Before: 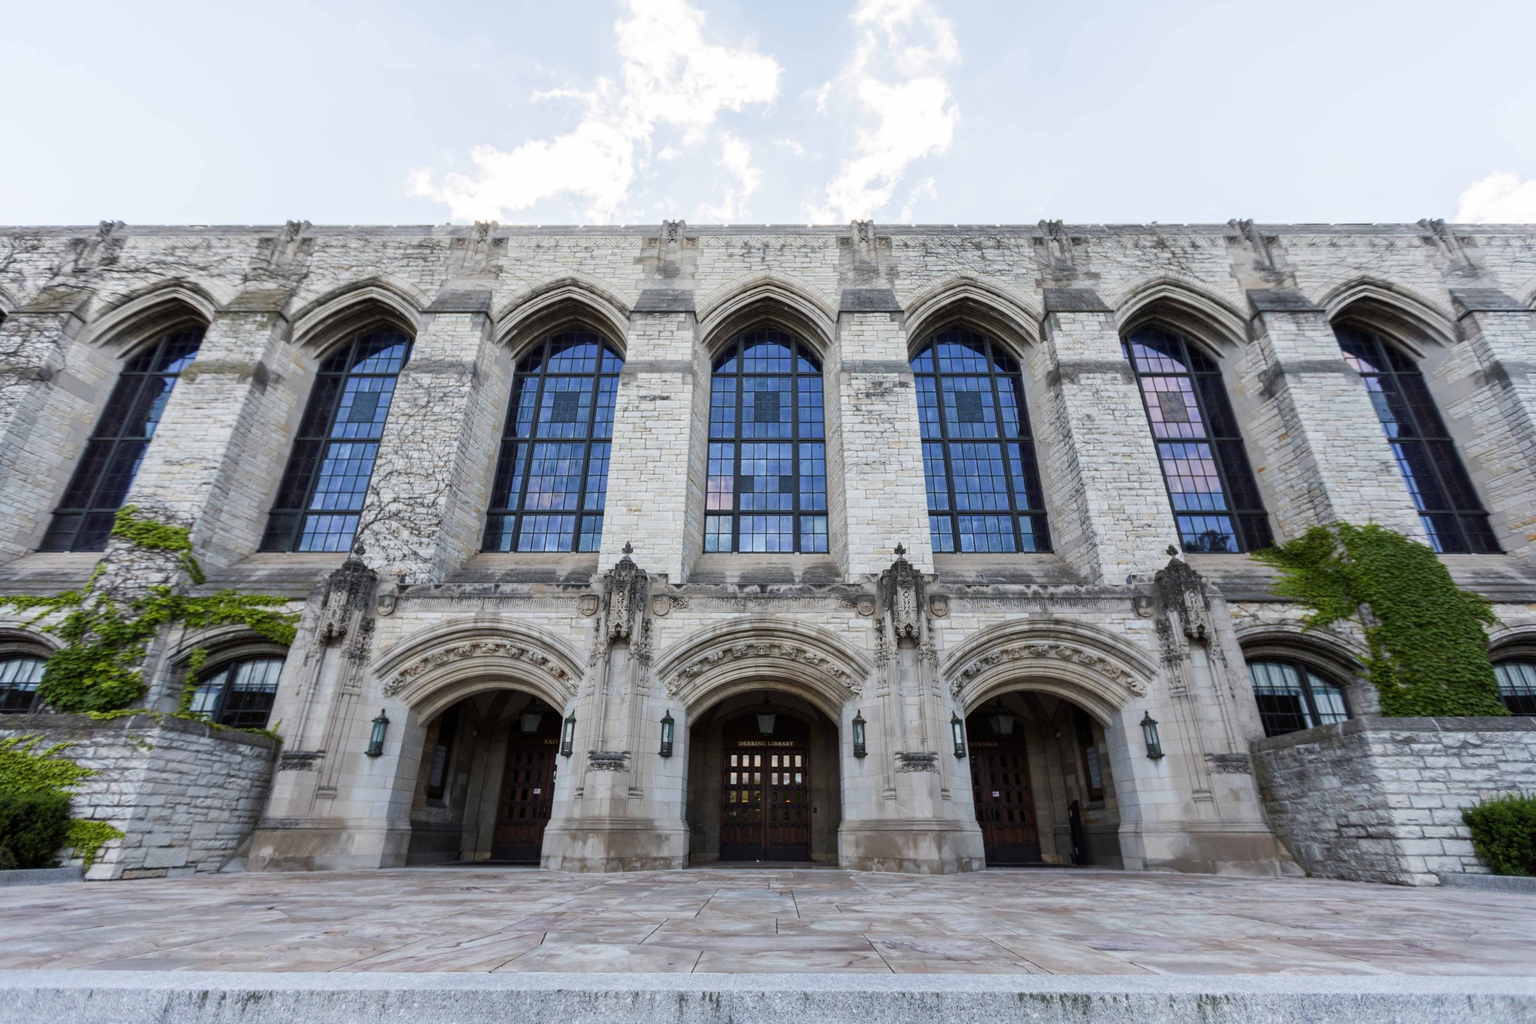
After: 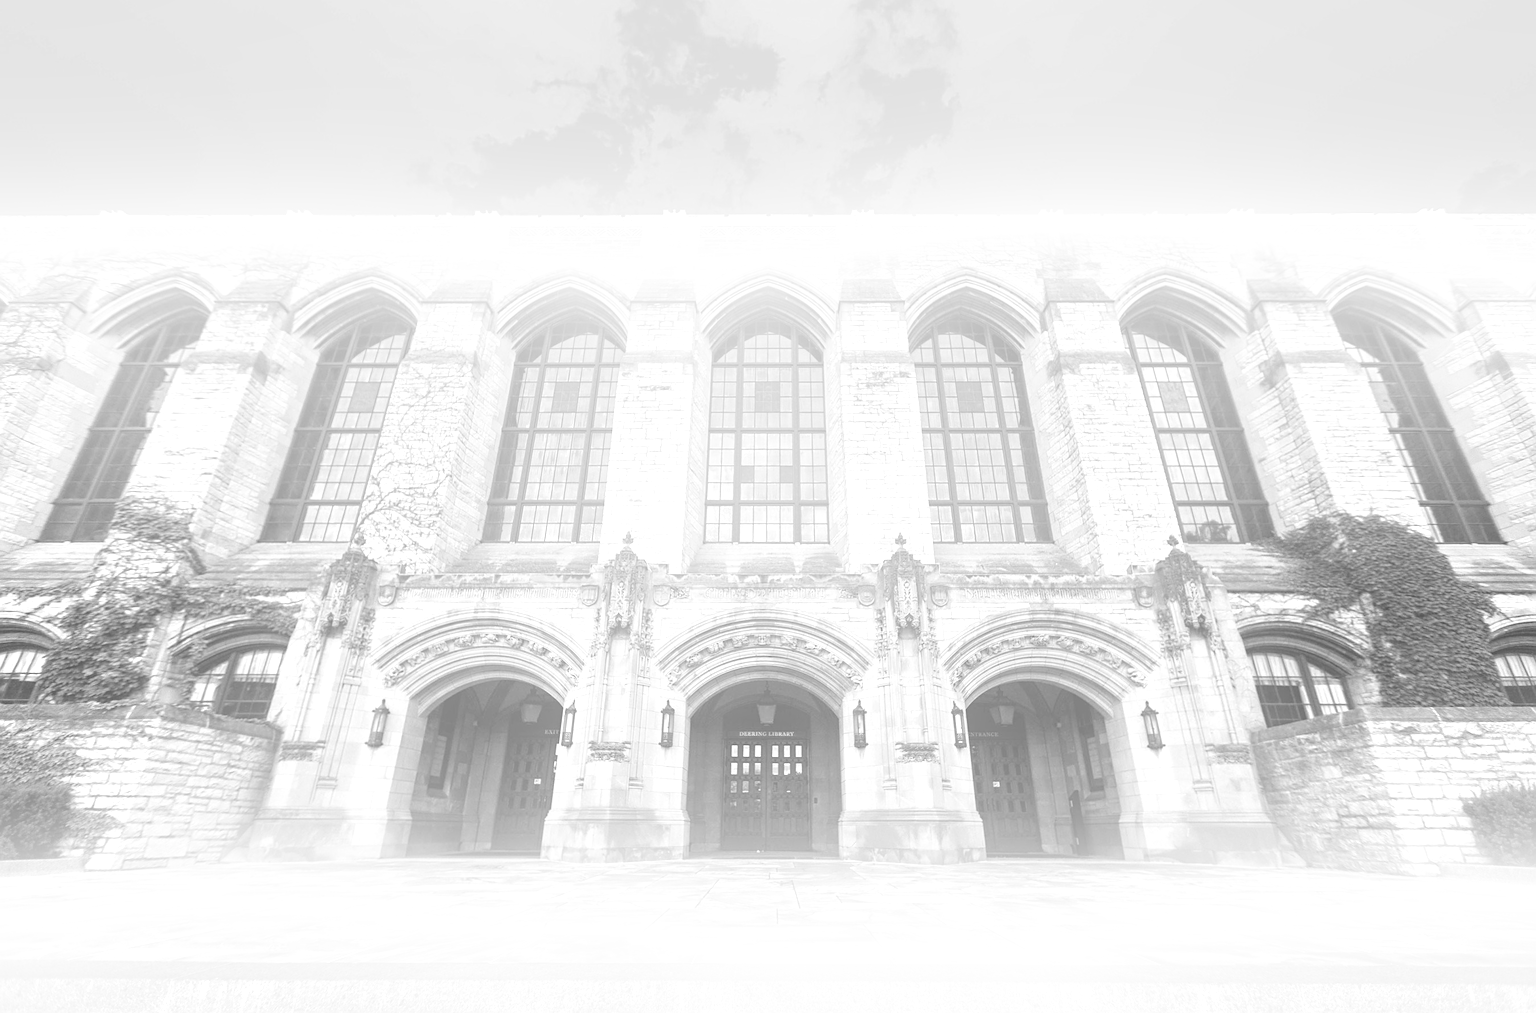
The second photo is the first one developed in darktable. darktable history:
exposure: black level correction 0, exposure 1.5 EV, compensate highlight preservation false
crop: top 1.049%, right 0.001%
color calibration: output gray [0.28, 0.41, 0.31, 0], gray › normalize channels true, illuminant same as pipeline (D50), adaptation XYZ, x 0.346, y 0.359, gamut compression 0
bloom: size 40%
graduated density: on, module defaults
sharpen: on, module defaults
color zones: curves: ch0 [(0.254, 0.492) (0.724, 0.62)]; ch1 [(0.25, 0.528) (0.719, 0.796)]; ch2 [(0, 0.472) (0.25, 0.5) (0.73, 0.184)]
white balance: red 0.931, blue 1.11
